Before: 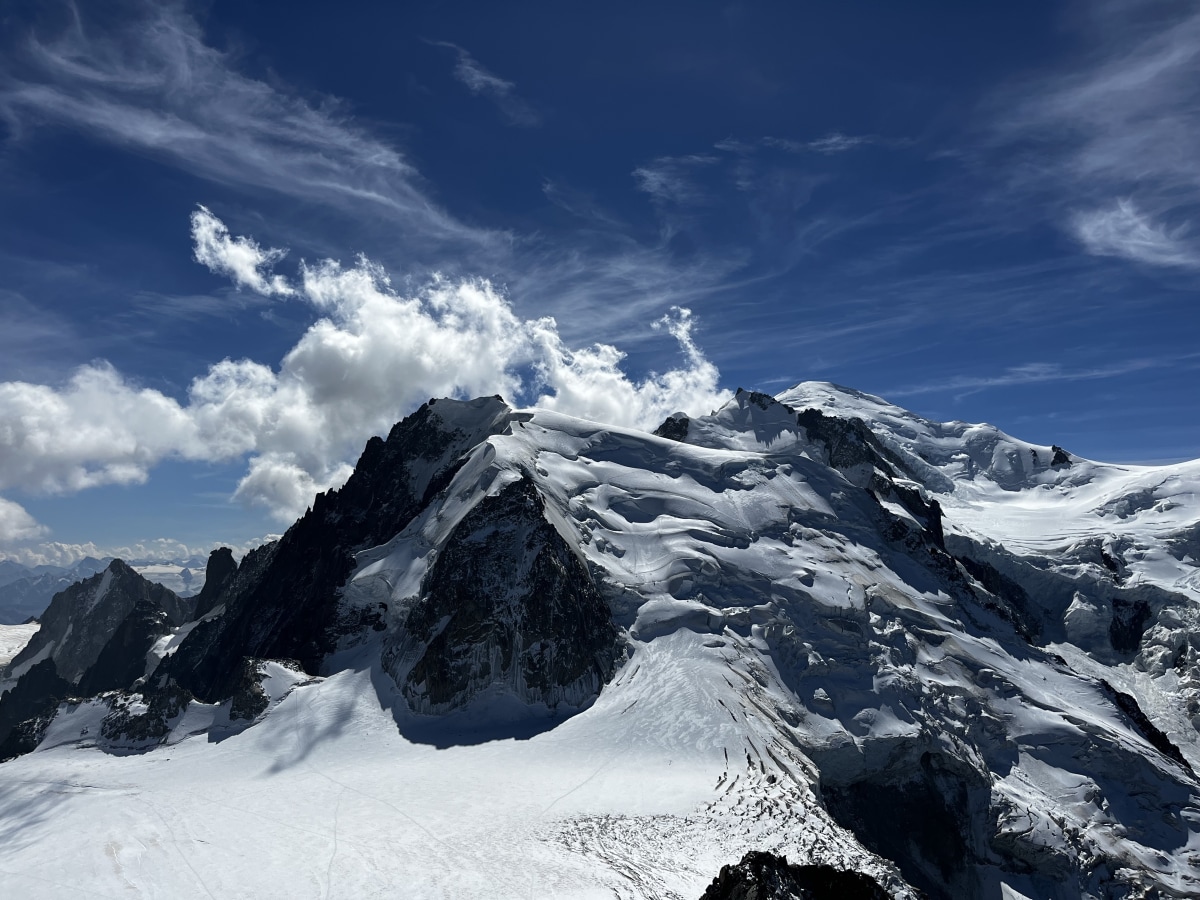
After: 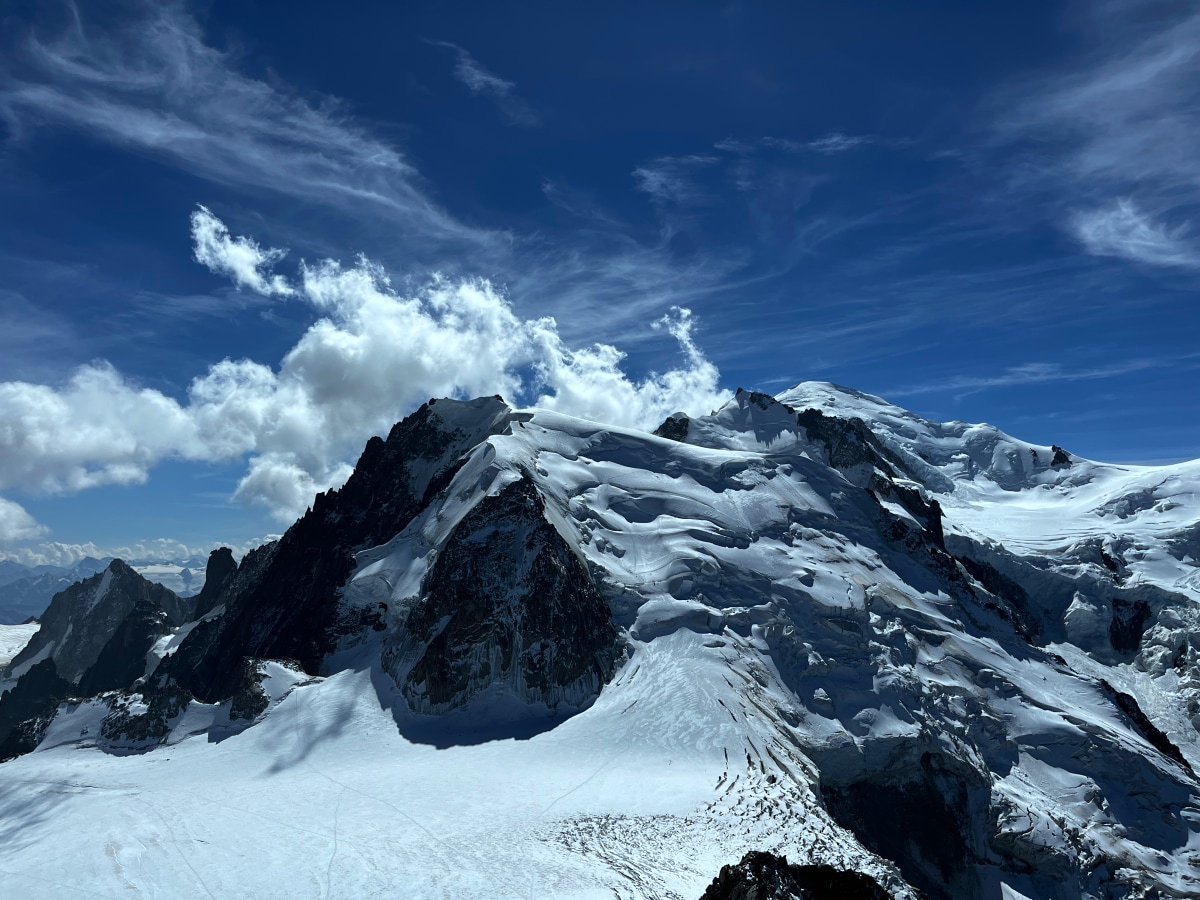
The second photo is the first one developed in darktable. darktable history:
white balance: red 0.925, blue 1.046
shadows and highlights: shadows 12, white point adjustment 1.2, soften with gaussian
